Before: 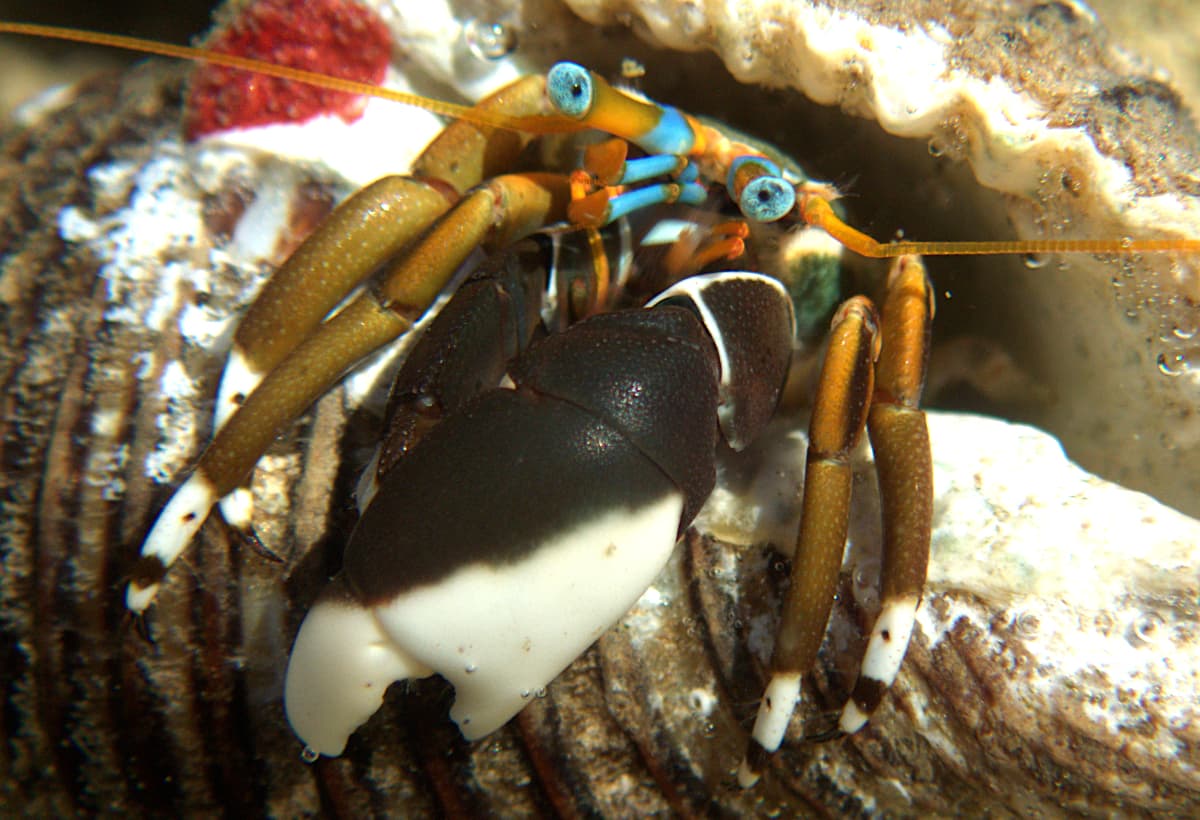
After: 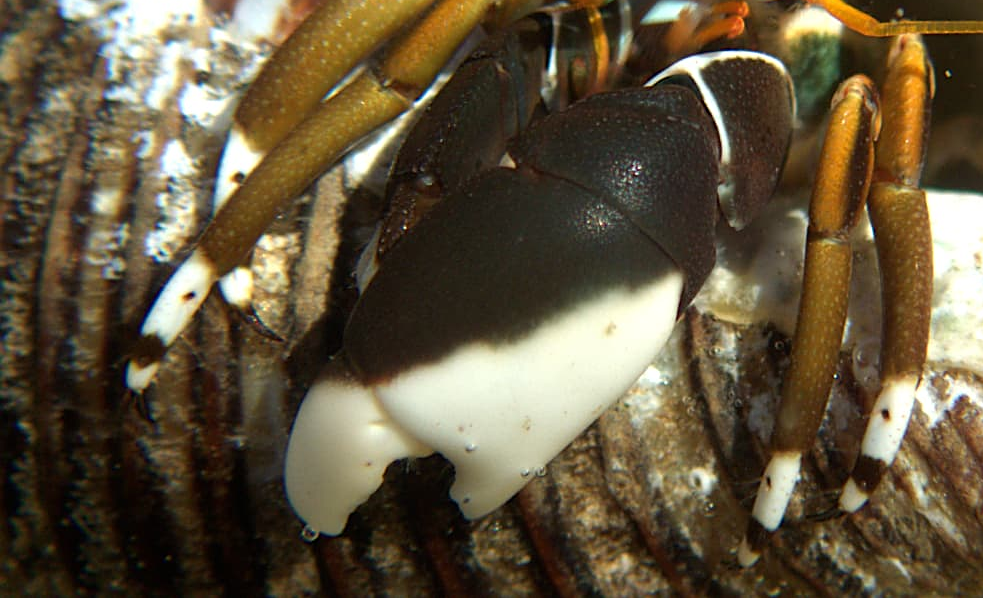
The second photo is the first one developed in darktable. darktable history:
crop: top 26.998%, right 18.019%
sharpen: amount 0.203
